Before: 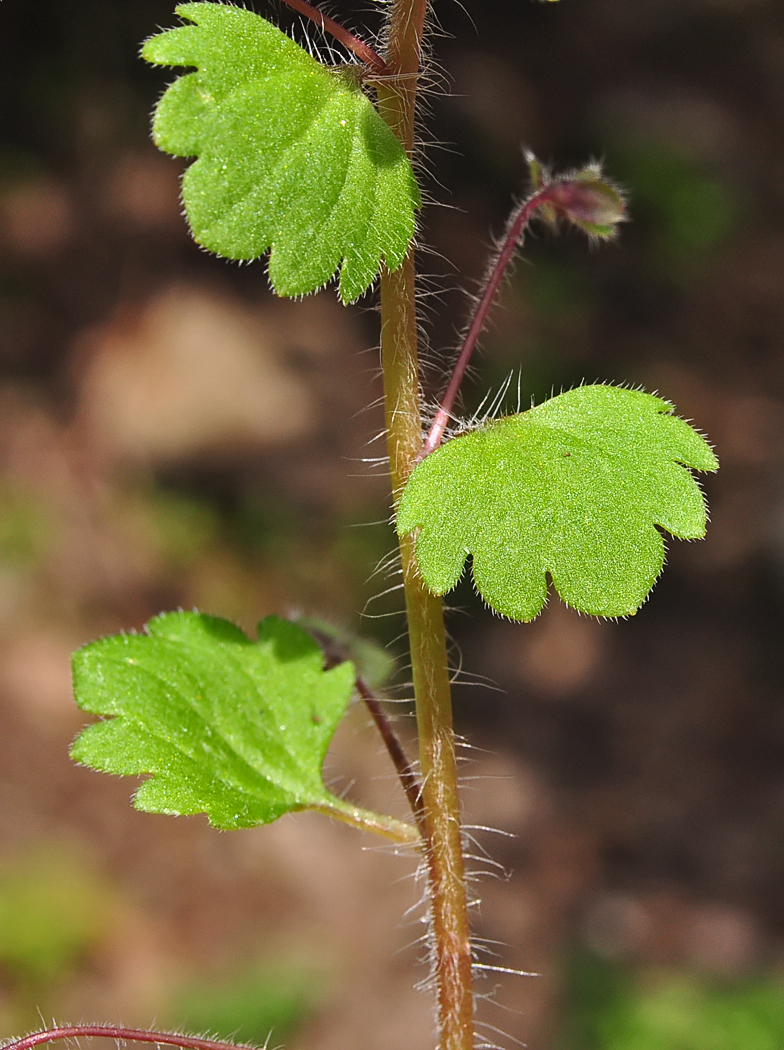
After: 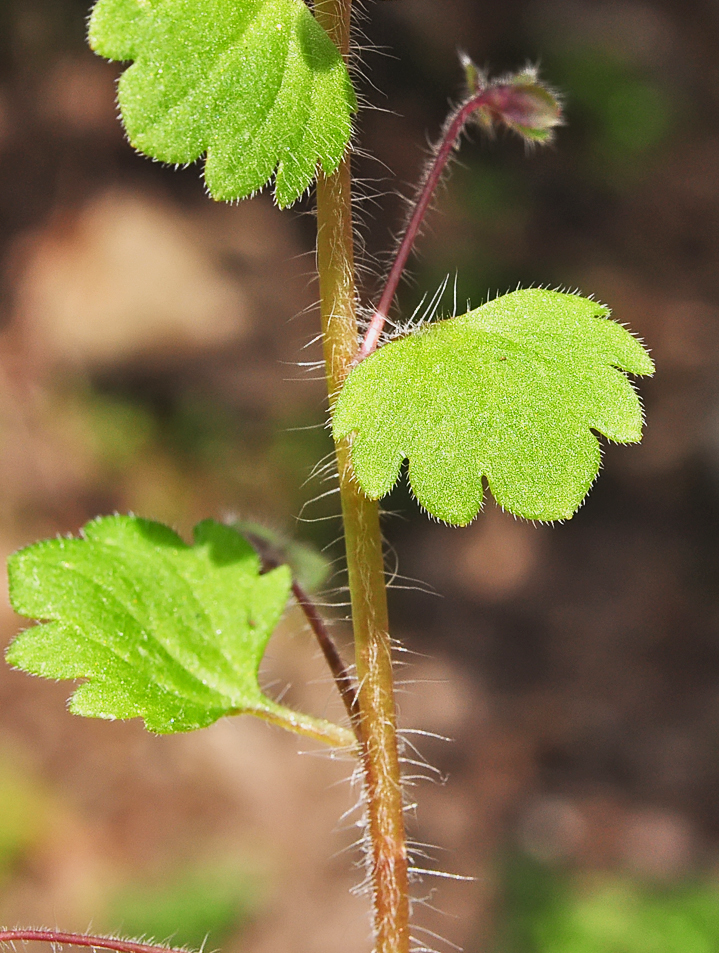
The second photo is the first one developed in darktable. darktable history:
crop and rotate: left 8.262%, top 9.226%
base curve: curves: ch0 [(0, 0) (0.088, 0.125) (0.176, 0.251) (0.354, 0.501) (0.613, 0.749) (1, 0.877)], preserve colors none
